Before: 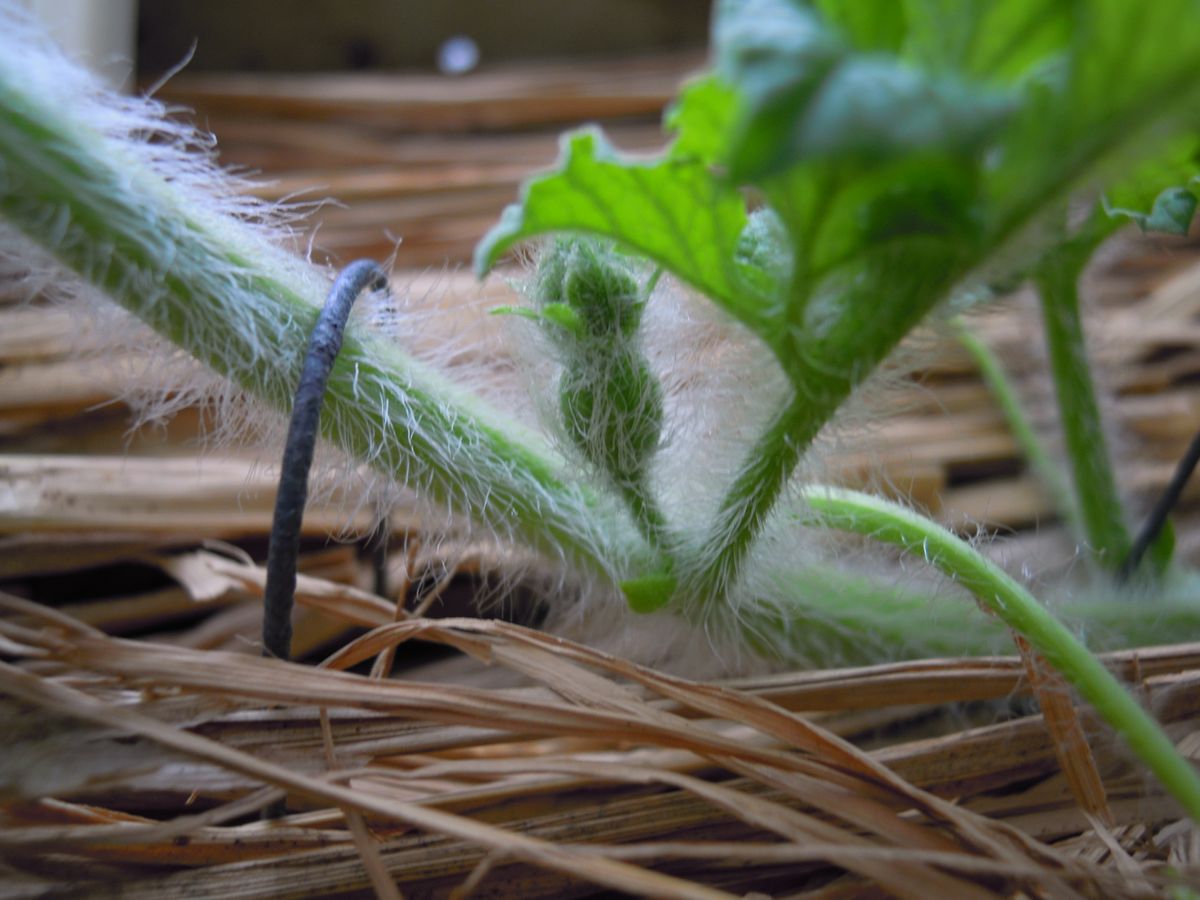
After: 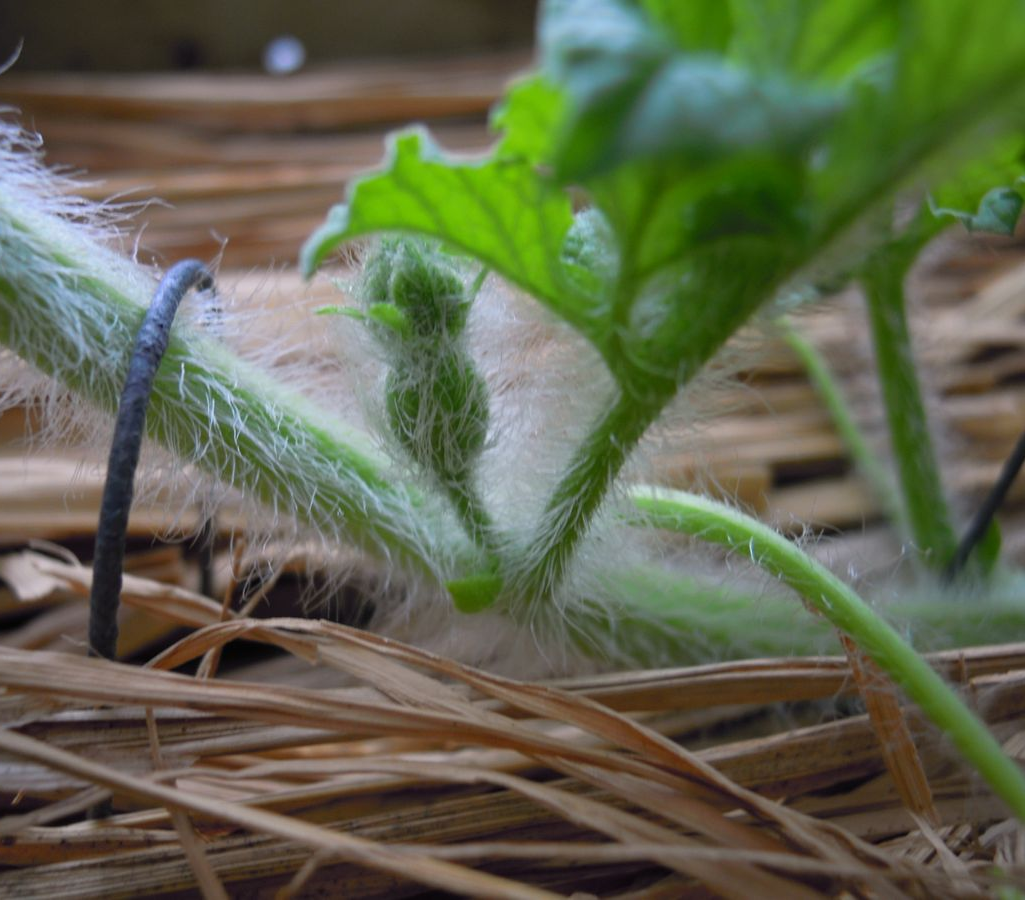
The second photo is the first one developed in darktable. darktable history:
crop and rotate: left 14.54%
